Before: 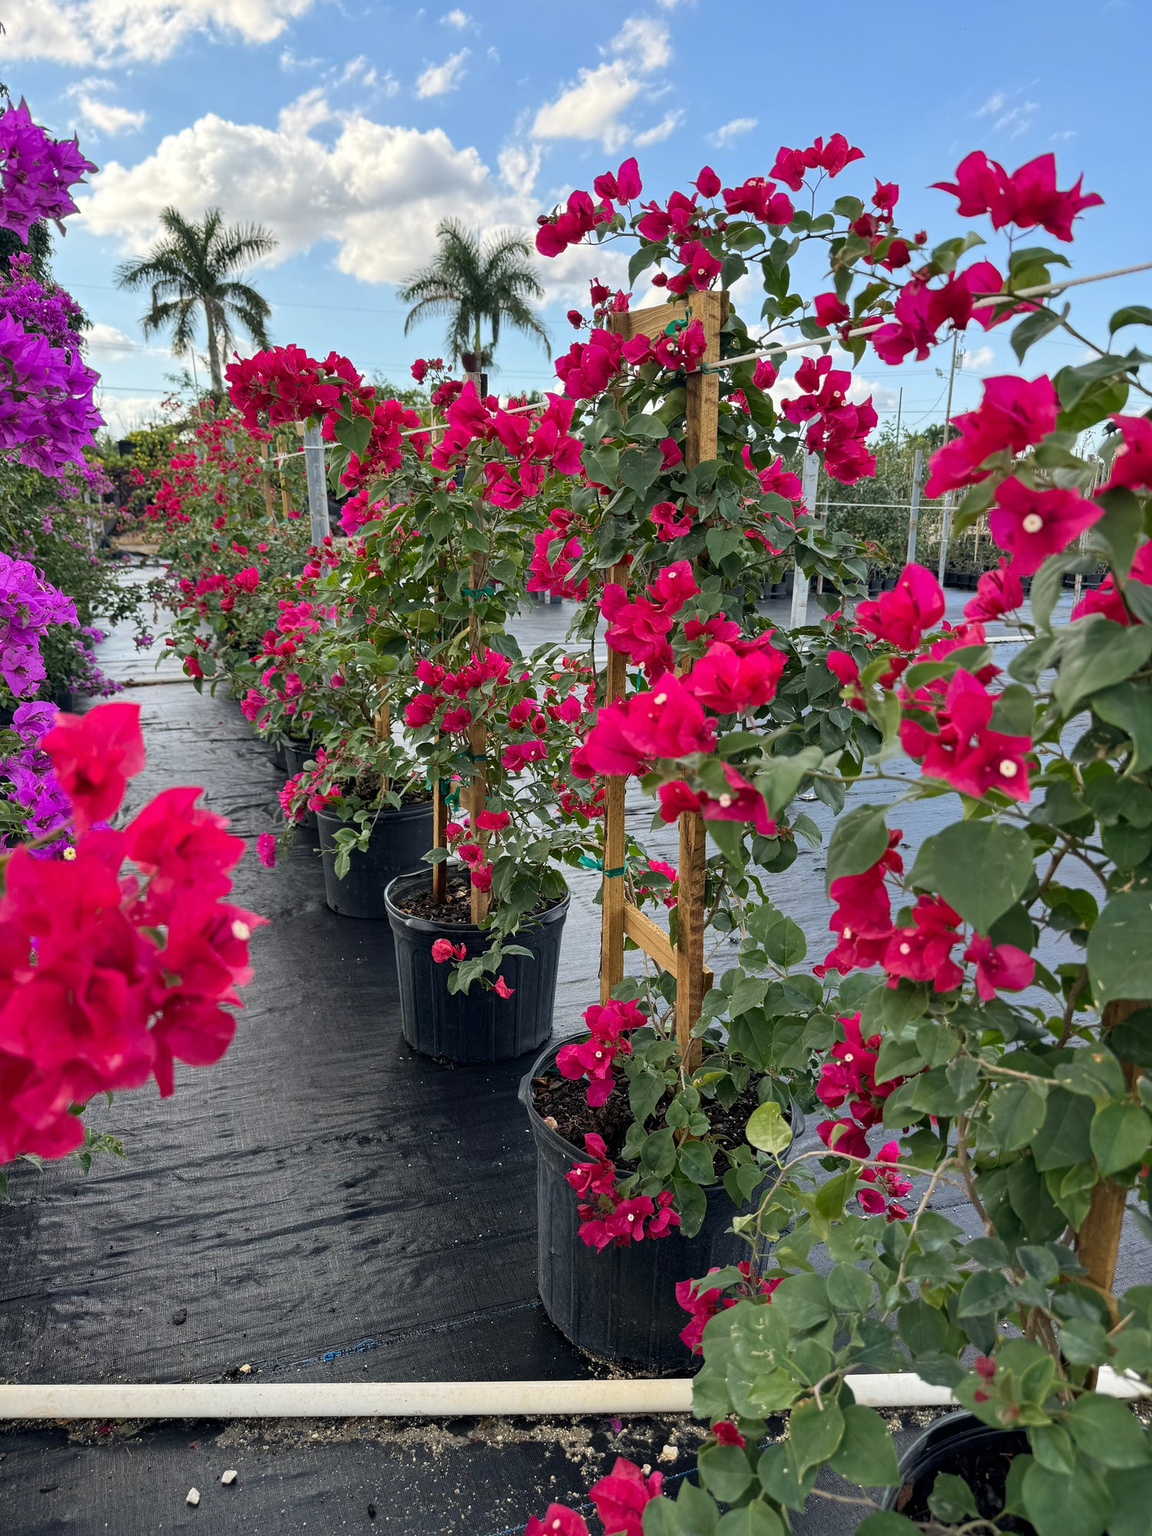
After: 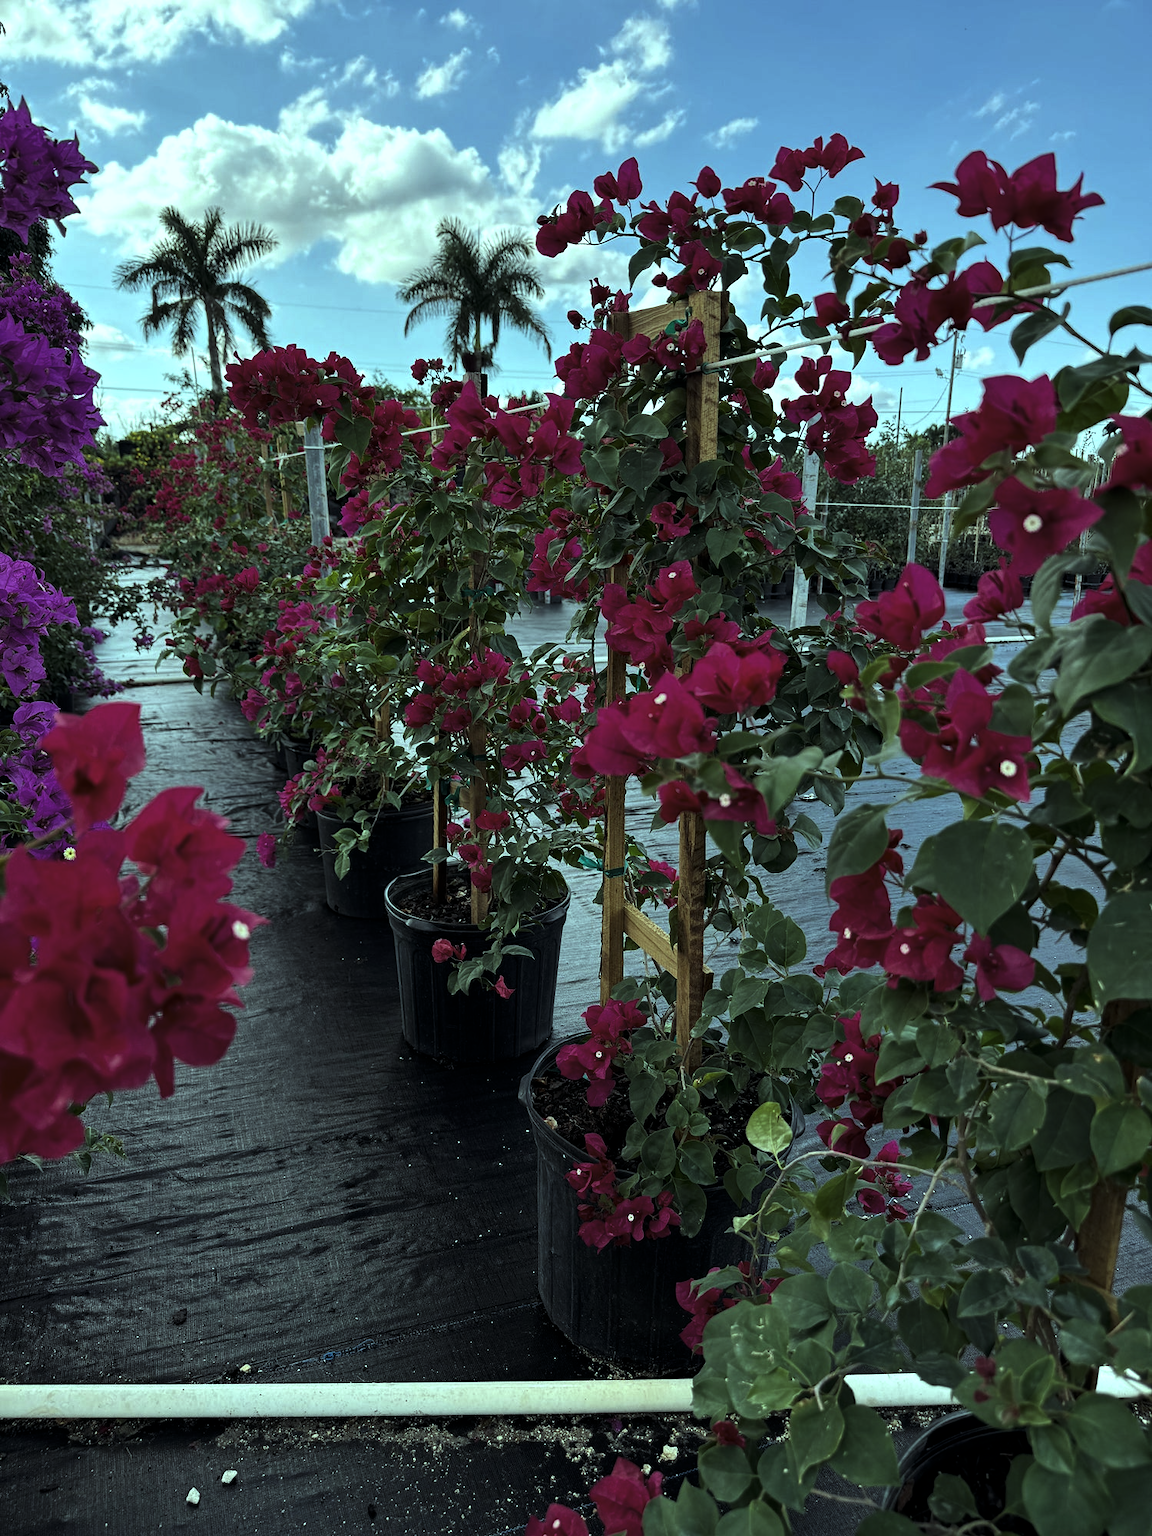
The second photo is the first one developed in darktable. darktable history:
levels: levels [0, 0.618, 1]
color balance: mode lift, gamma, gain (sRGB), lift [0.997, 0.979, 1.021, 1.011], gamma [1, 1.084, 0.916, 0.998], gain [1, 0.87, 1.13, 1.101], contrast 4.55%, contrast fulcrum 38.24%, output saturation 104.09%
